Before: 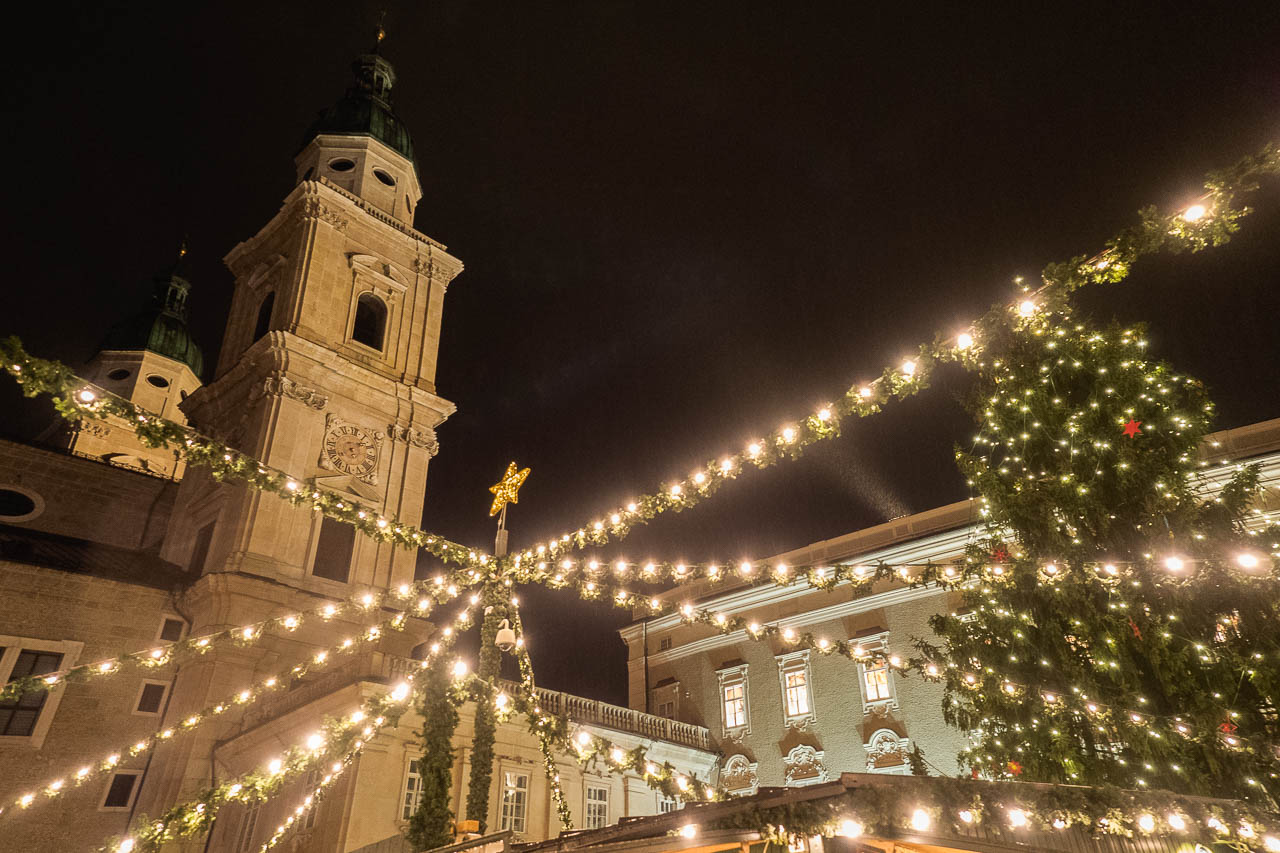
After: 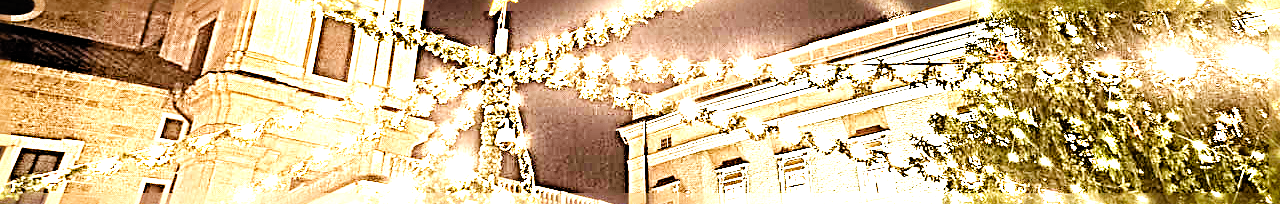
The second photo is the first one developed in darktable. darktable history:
crop and rotate: top 58.774%, bottom 17.23%
exposure: black level correction 0, exposure 1.626 EV, compensate exposure bias true, compensate highlight preservation false
levels: white 99.96%, levels [0, 0.374, 0.749]
tone equalizer: -8 EV -0.445 EV, -7 EV -0.419 EV, -6 EV -0.348 EV, -5 EV -0.244 EV, -3 EV 0.224 EV, -2 EV 0.325 EV, -1 EV 0.37 EV, +0 EV 0.395 EV
sharpen: radius 4.012, amount 1.995
filmic rgb: black relative exposure -6.85 EV, white relative exposure 5.84 EV, hardness 2.69, add noise in highlights 0.001, preserve chrominance no, color science v3 (2019), use custom middle-gray values true, iterations of high-quality reconstruction 10, contrast in highlights soft
contrast brightness saturation: contrast 0.073
